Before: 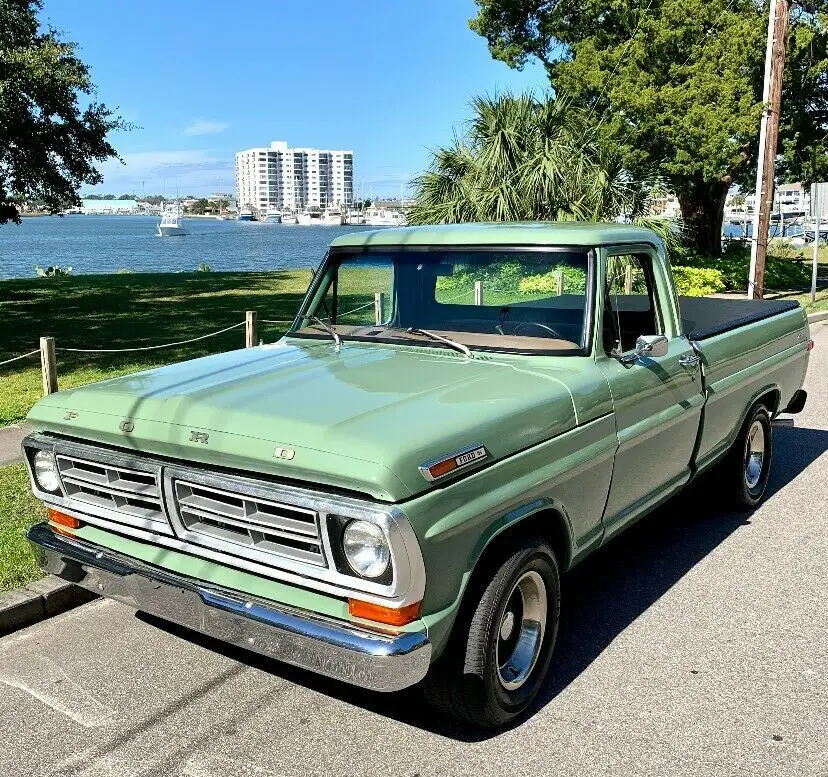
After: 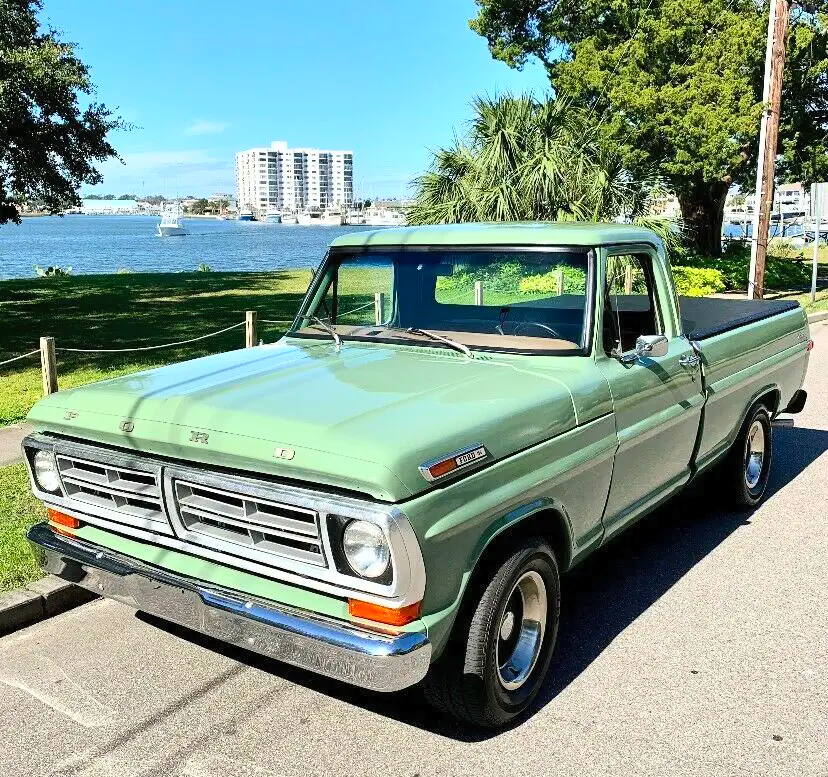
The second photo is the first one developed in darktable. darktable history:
contrast brightness saturation: contrast 0.201, brightness 0.169, saturation 0.223
